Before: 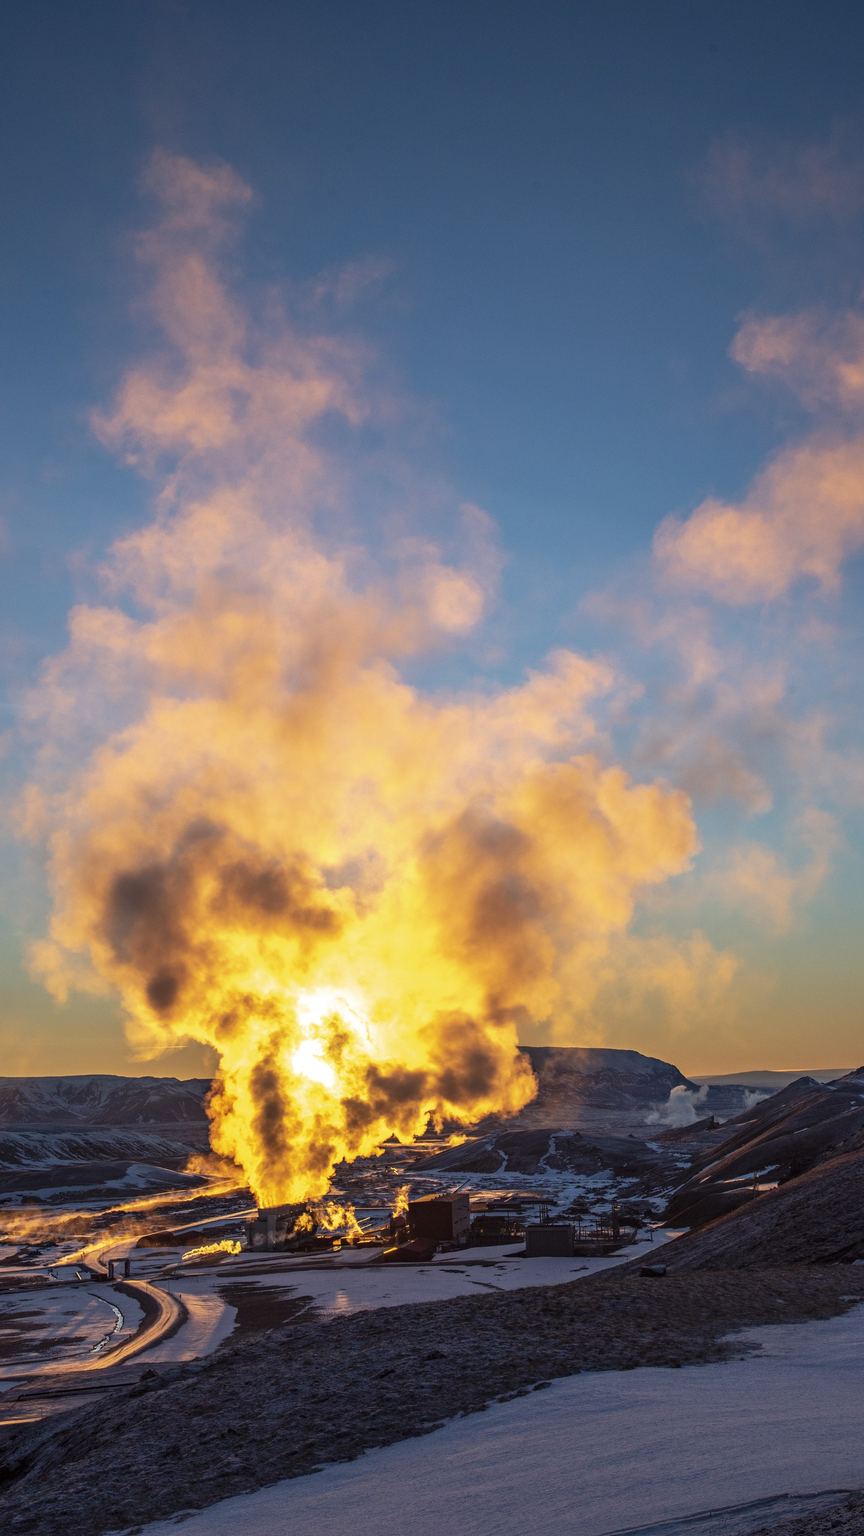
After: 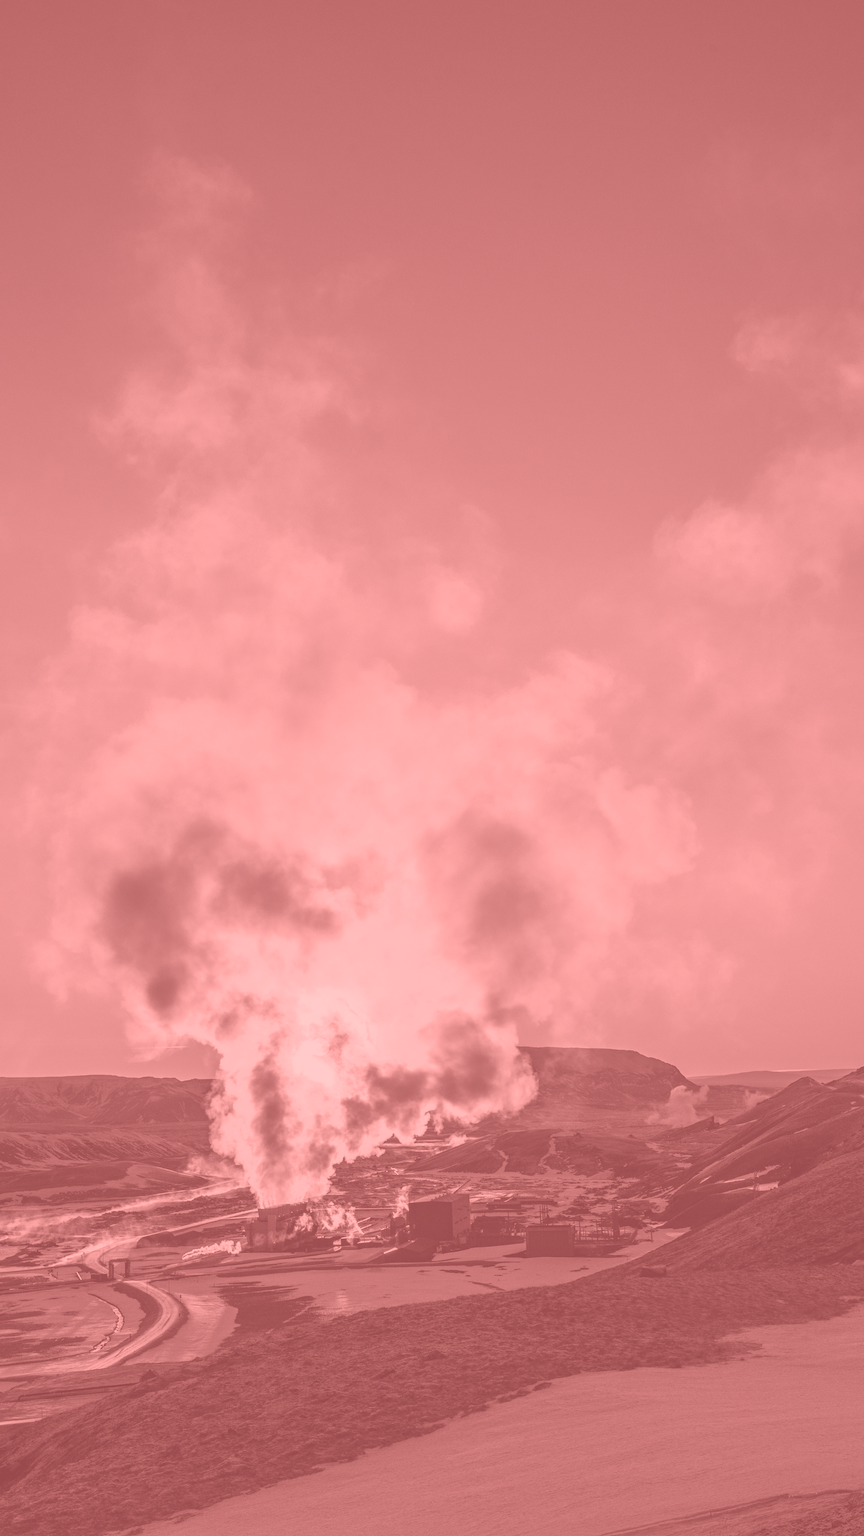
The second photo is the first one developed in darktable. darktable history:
exposure: black level correction 0.001, exposure -0.125 EV, compensate exposure bias true, compensate highlight preservation false
white balance: red 0.871, blue 1.249
colorize: saturation 51%, source mix 50.67%, lightness 50.67%
